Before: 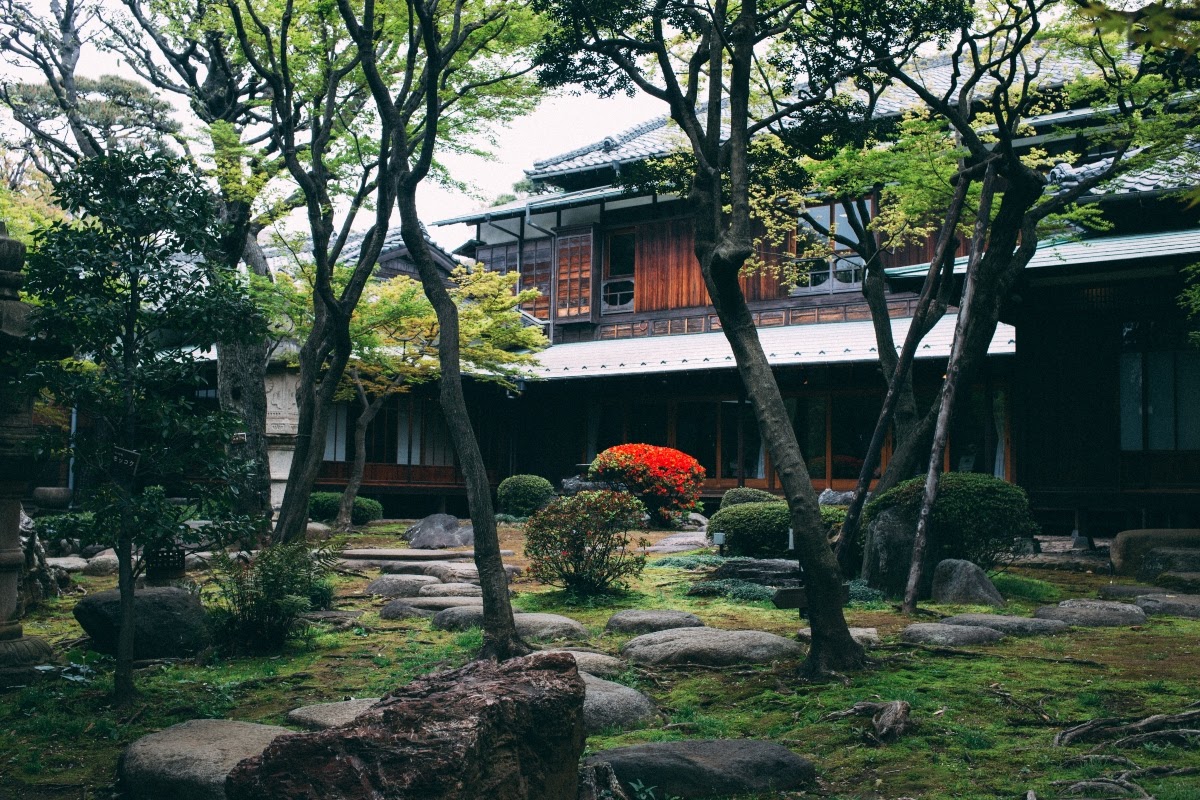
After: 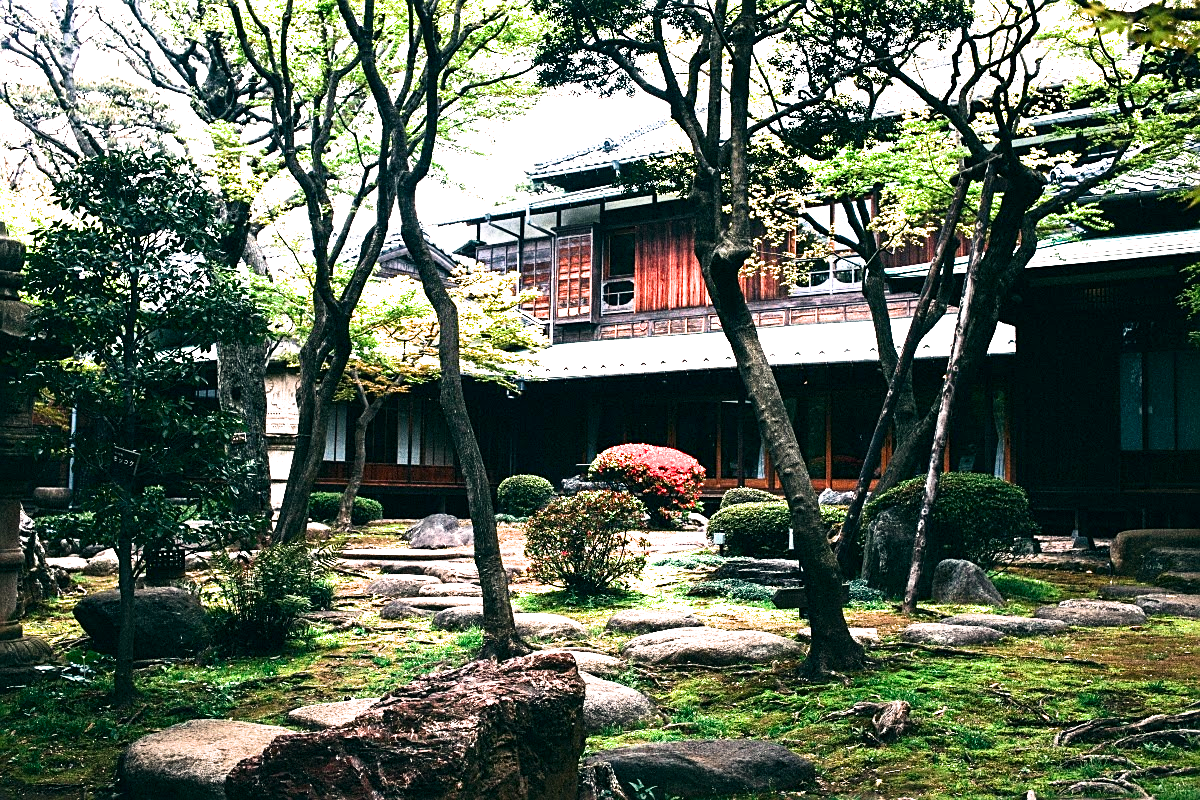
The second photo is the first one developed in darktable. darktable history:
white balance: red 1.127, blue 0.943
sharpen: on, module defaults
filmic rgb: white relative exposure 2.34 EV, hardness 6.59
exposure: black level correction 0, exposure 1.5 EV, compensate exposure bias true, compensate highlight preservation false
contrast brightness saturation: contrast 0.12, brightness -0.12, saturation 0.2
